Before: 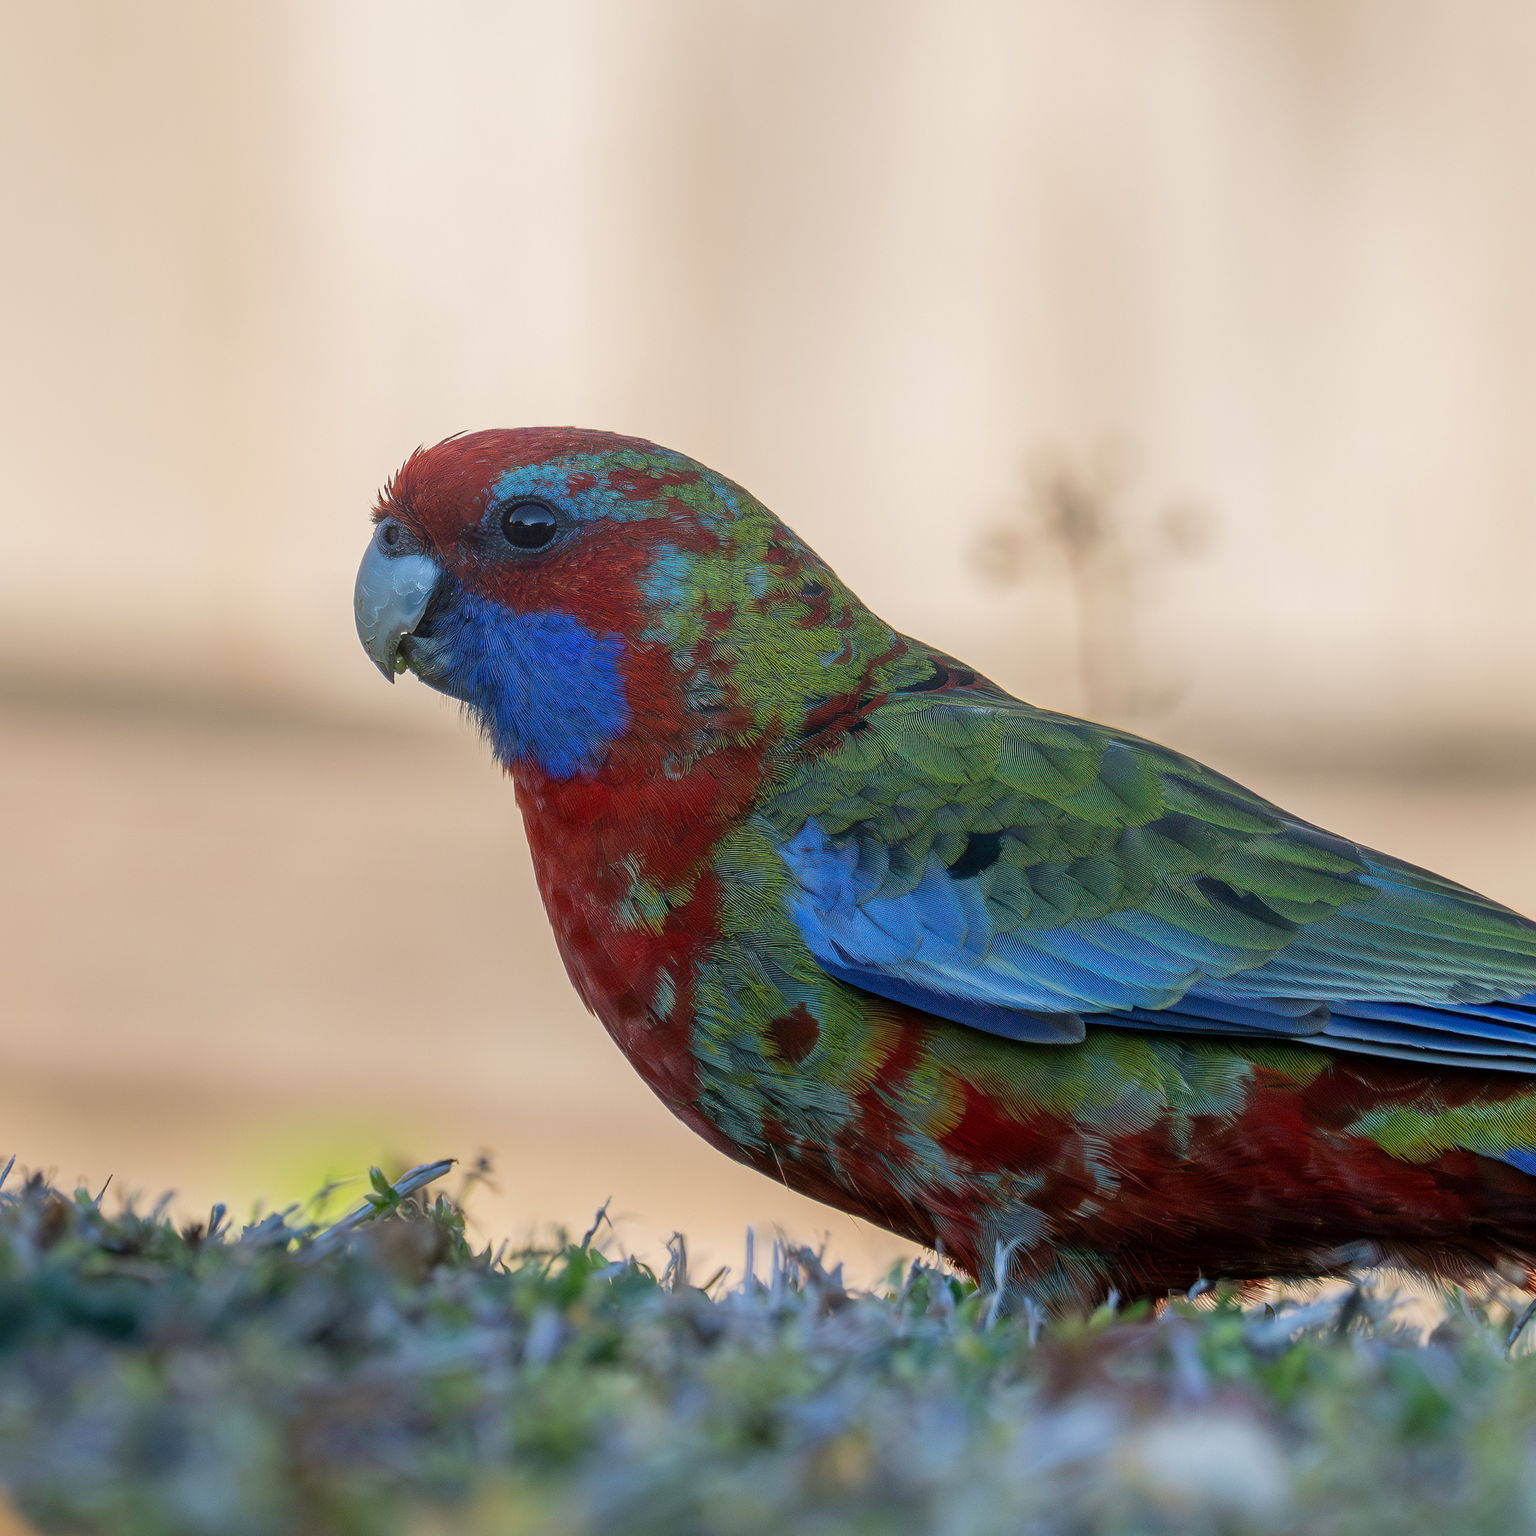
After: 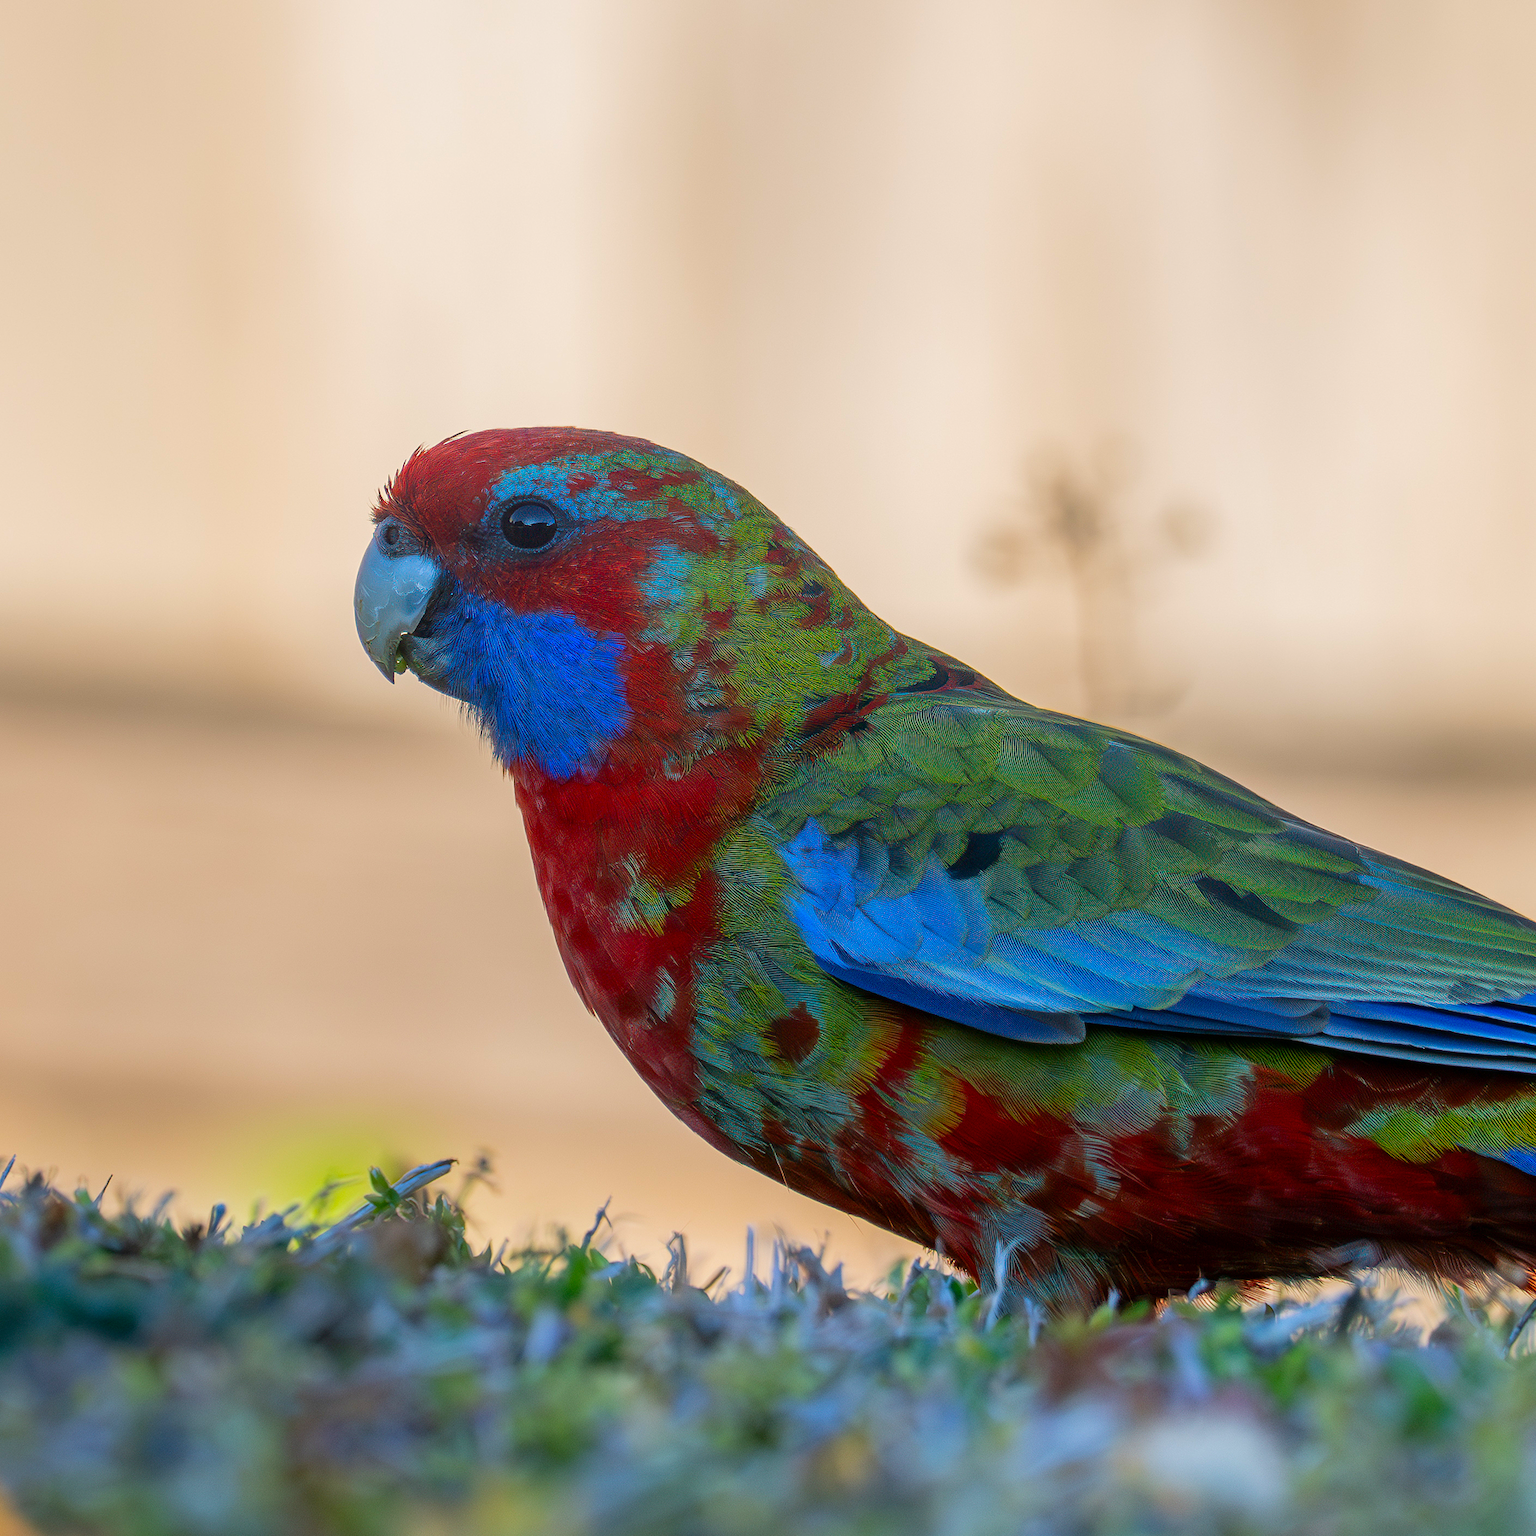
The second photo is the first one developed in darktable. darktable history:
color correction: highlights b* 0.014, saturation 1.36
